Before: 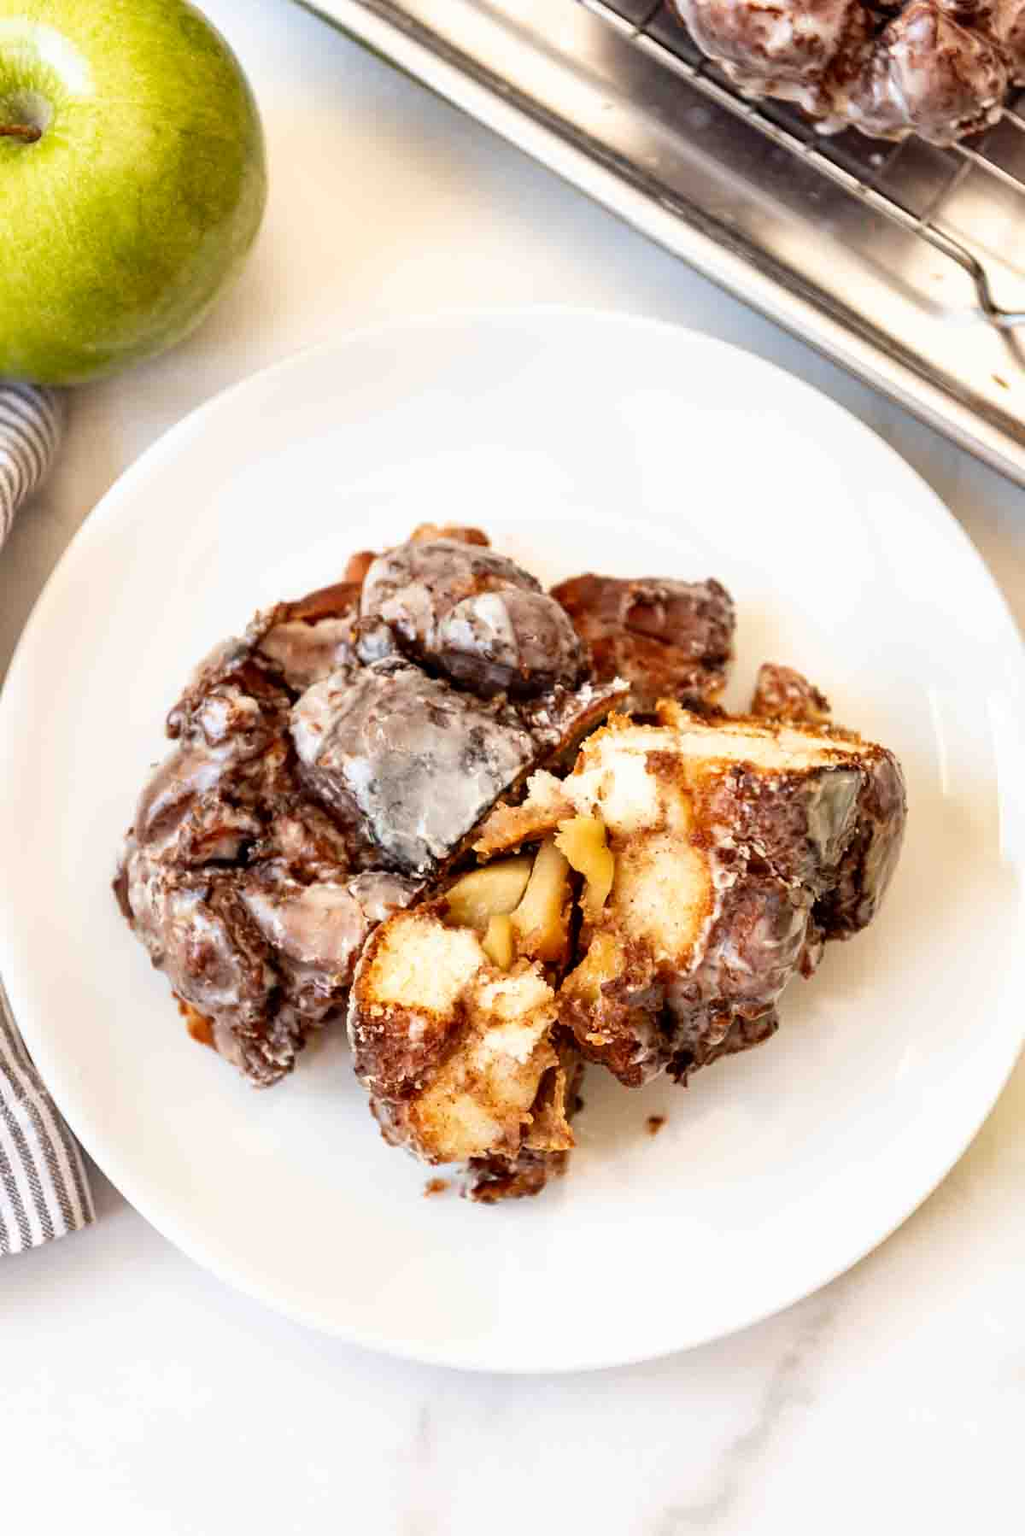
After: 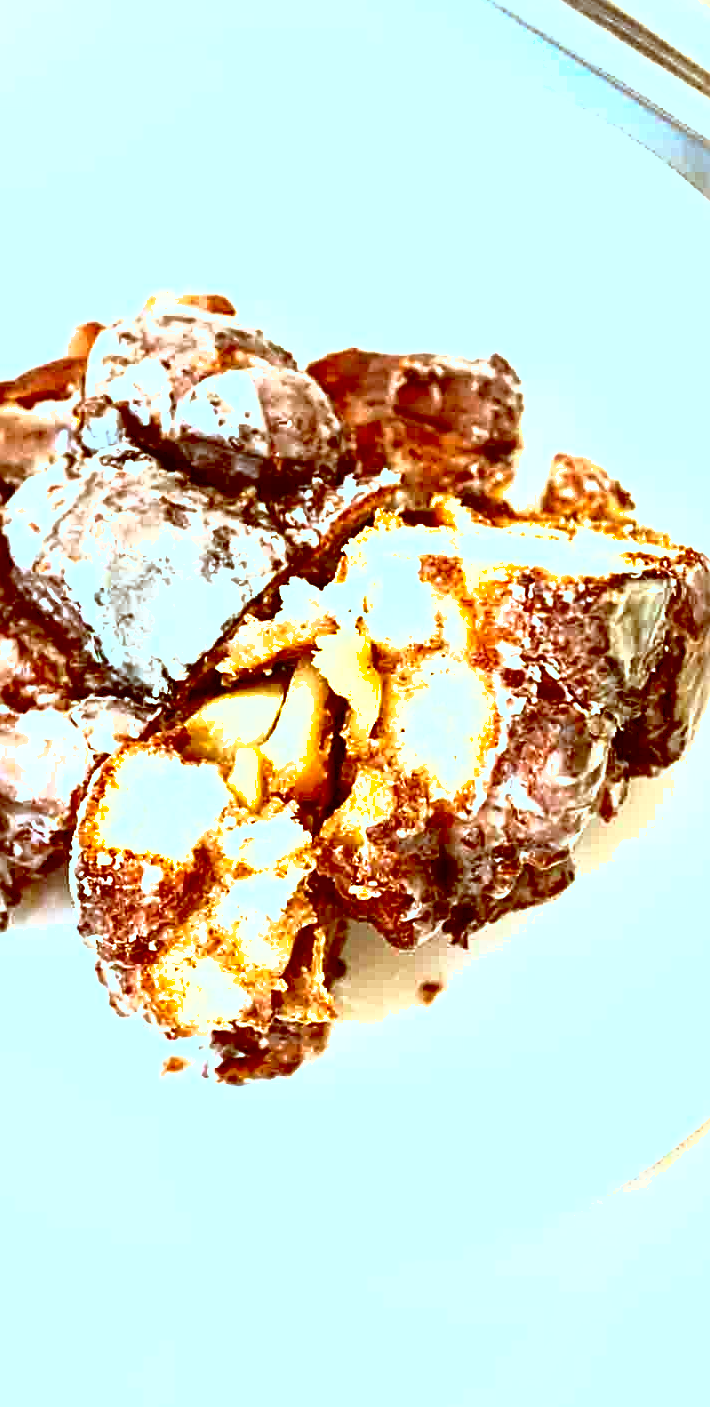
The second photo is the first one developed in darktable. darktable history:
exposure: exposure 1.074 EV, compensate highlight preservation false
shadows and highlights: on, module defaults
color correction: highlights a* -14.86, highlights b* -16.45, shadows a* 10.42, shadows b* 29.69
crop and rotate: left 28.107%, top 18.068%, right 12.674%, bottom 3.629%
sharpen: radius 2.741
tone curve: curves: ch0 [(0, 0) (0.003, 0.007) (0.011, 0.009) (0.025, 0.01) (0.044, 0.012) (0.069, 0.013) (0.1, 0.014) (0.136, 0.021) (0.177, 0.038) (0.224, 0.06) (0.277, 0.099) (0.335, 0.16) (0.399, 0.227) (0.468, 0.329) (0.543, 0.45) (0.623, 0.594) (0.709, 0.756) (0.801, 0.868) (0.898, 0.971) (1, 1)], color space Lab, independent channels, preserve colors none
